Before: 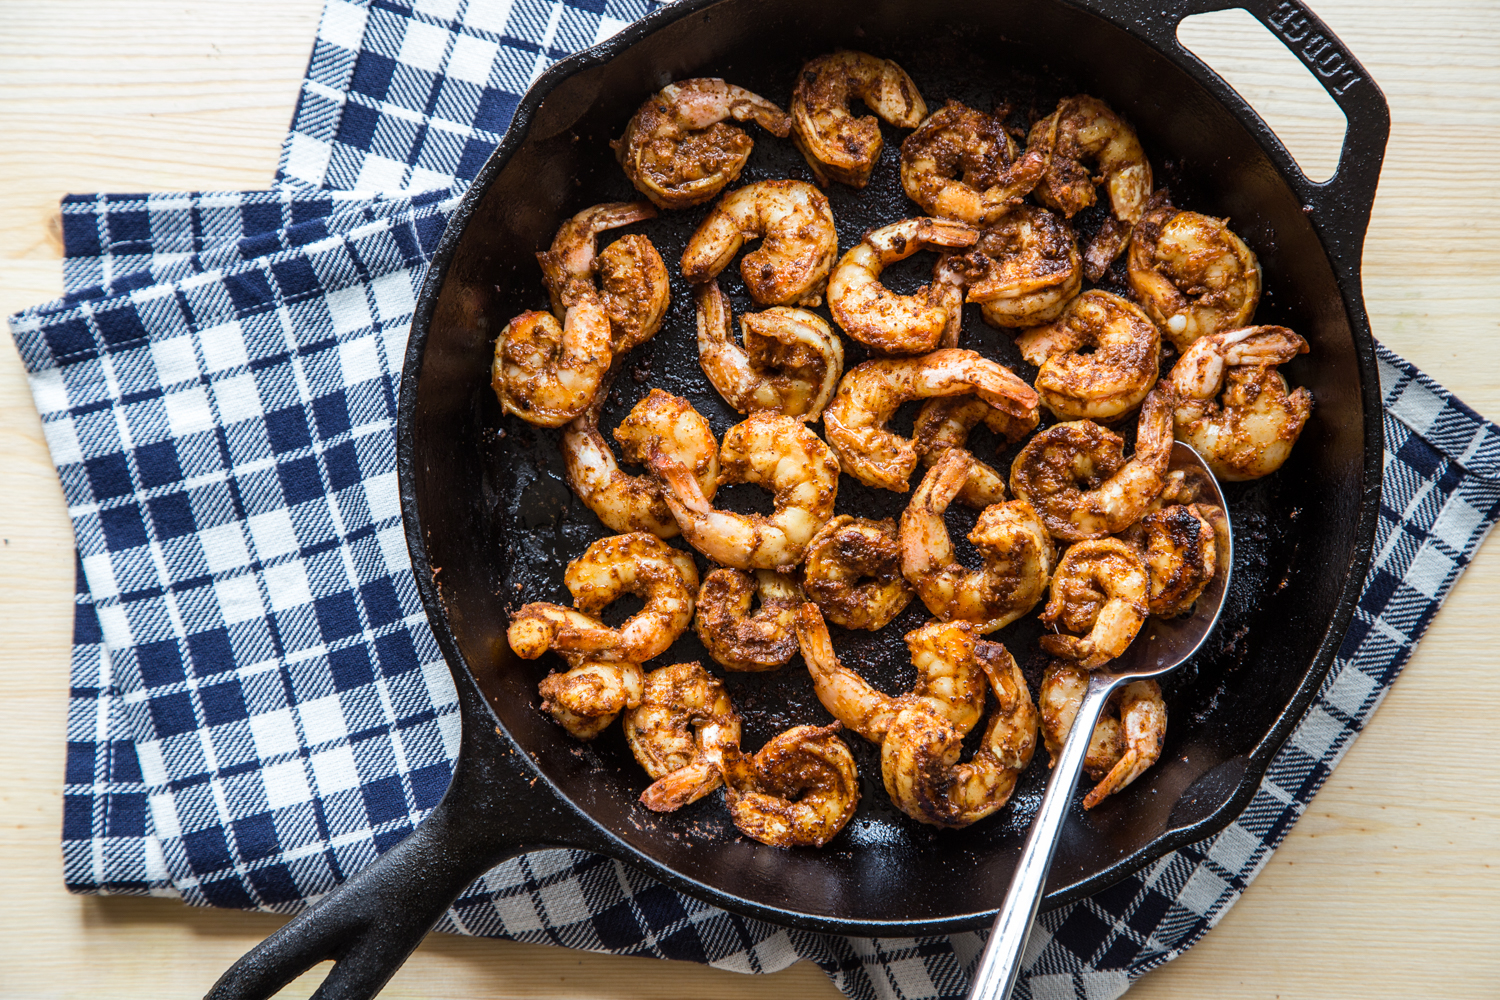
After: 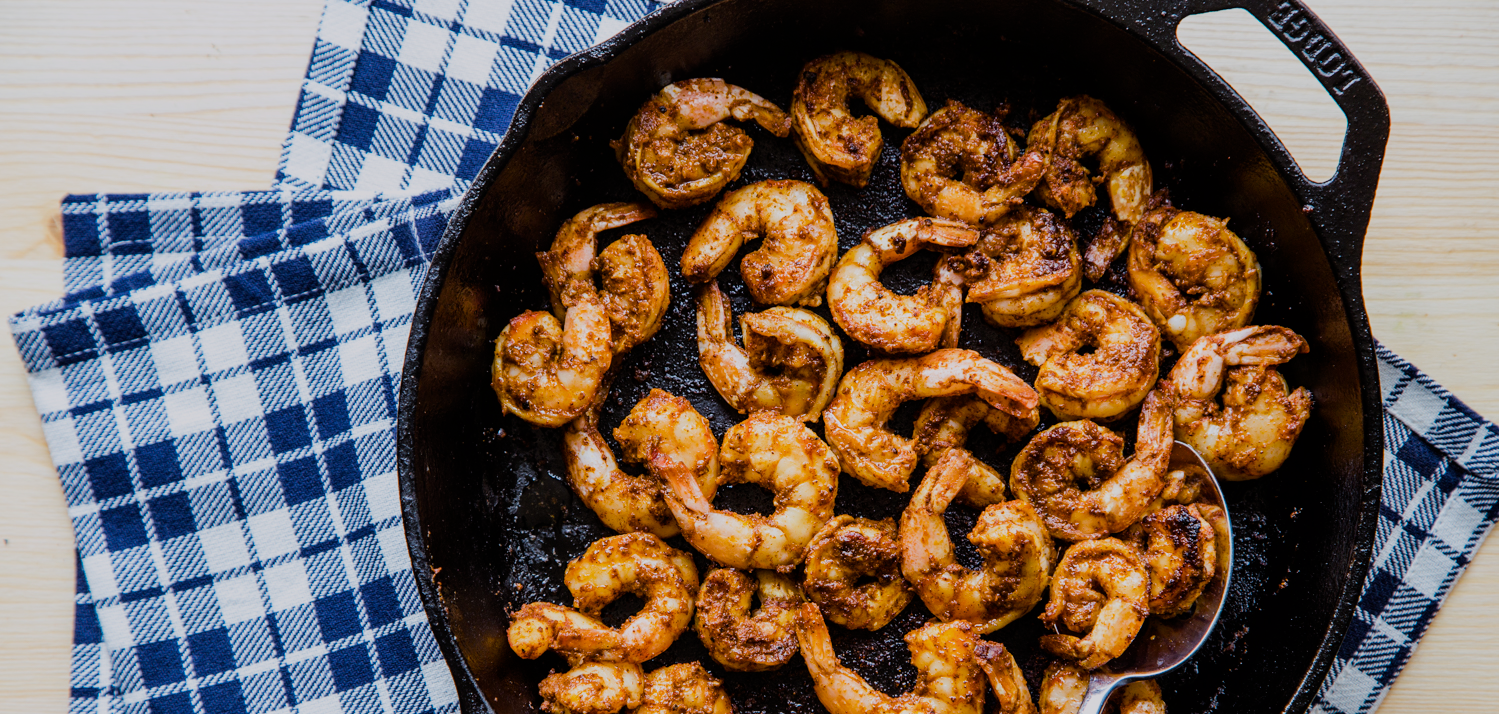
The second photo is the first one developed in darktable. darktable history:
color balance rgb: perceptual saturation grading › global saturation 35%, perceptual saturation grading › highlights -25%, perceptual saturation grading › shadows 25%, global vibrance 10%
crop: bottom 28.576%
filmic rgb: black relative exposure -7.65 EV, white relative exposure 4.56 EV, hardness 3.61
white balance: red 1.004, blue 1.024
